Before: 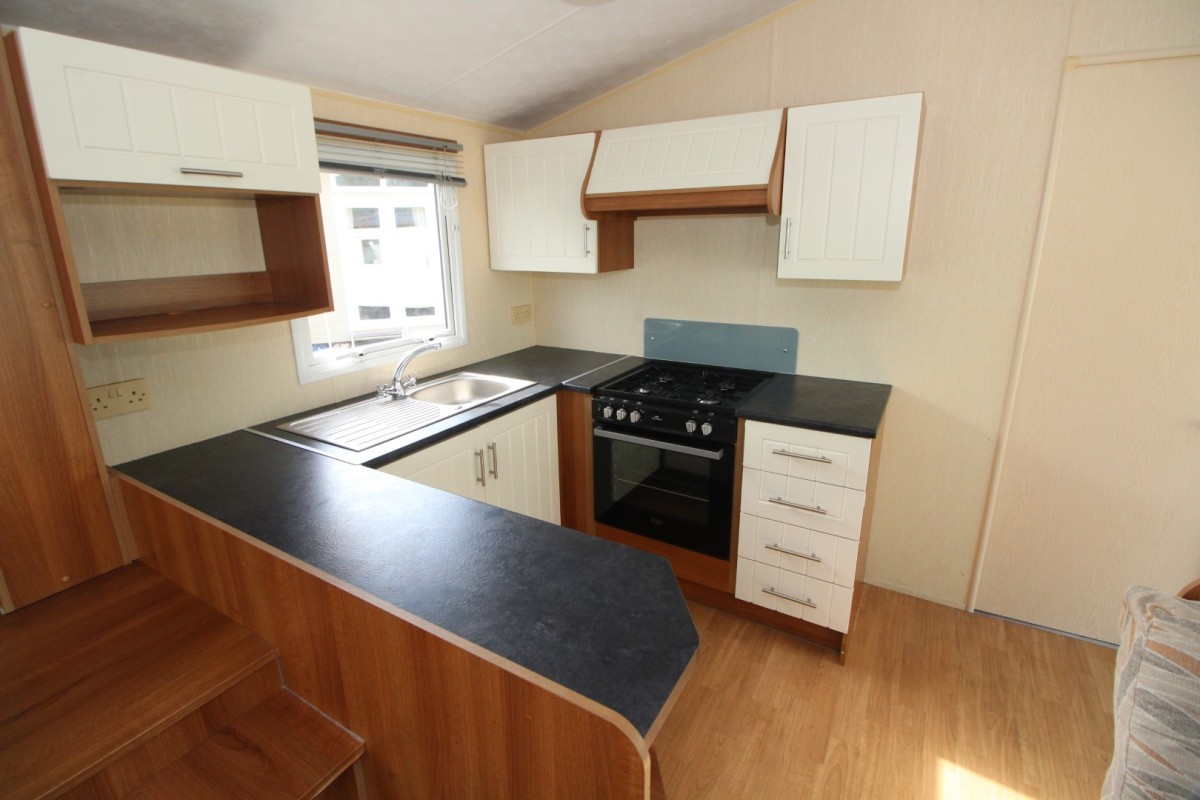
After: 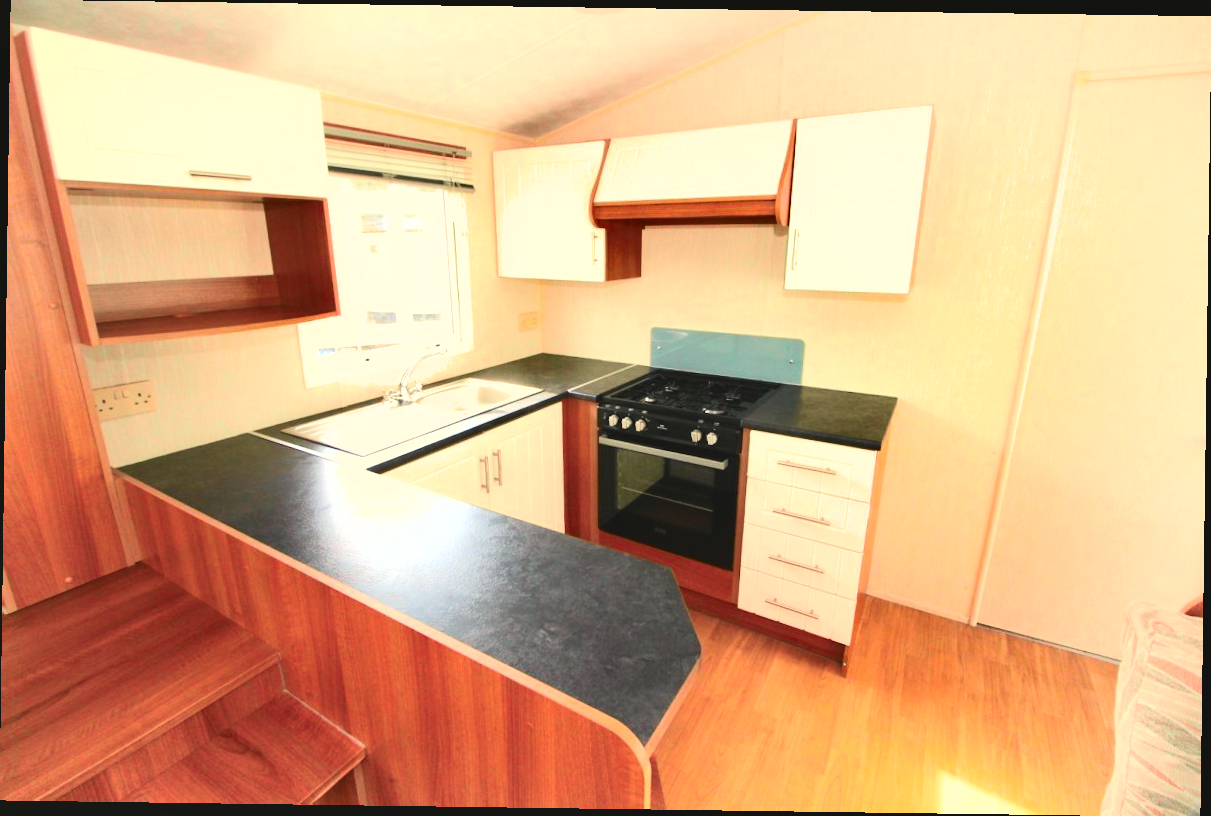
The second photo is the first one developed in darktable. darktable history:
shadows and highlights: low approximation 0.01, soften with gaussian
exposure: black level correction -0.005, exposure 1.002 EV, compensate highlight preservation false
tone curve: curves: ch0 [(0, 0.023) (0.113, 0.081) (0.204, 0.197) (0.498, 0.608) (0.709, 0.819) (0.984, 0.961)]; ch1 [(0, 0) (0.172, 0.123) (0.317, 0.272) (0.414, 0.382) (0.476, 0.479) (0.505, 0.501) (0.528, 0.54) (0.618, 0.647) (0.709, 0.764) (1, 1)]; ch2 [(0, 0) (0.411, 0.424) (0.492, 0.502) (0.521, 0.521) (0.55, 0.576) (0.686, 0.638) (1, 1)], color space Lab, independent channels, preserve colors none
rotate and perspective: rotation 0.8°, automatic cropping off
white balance: red 1.045, blue 0.932
color balance rgb: perceptual saturation grading › global saturation 30%, global vibrance 20%
